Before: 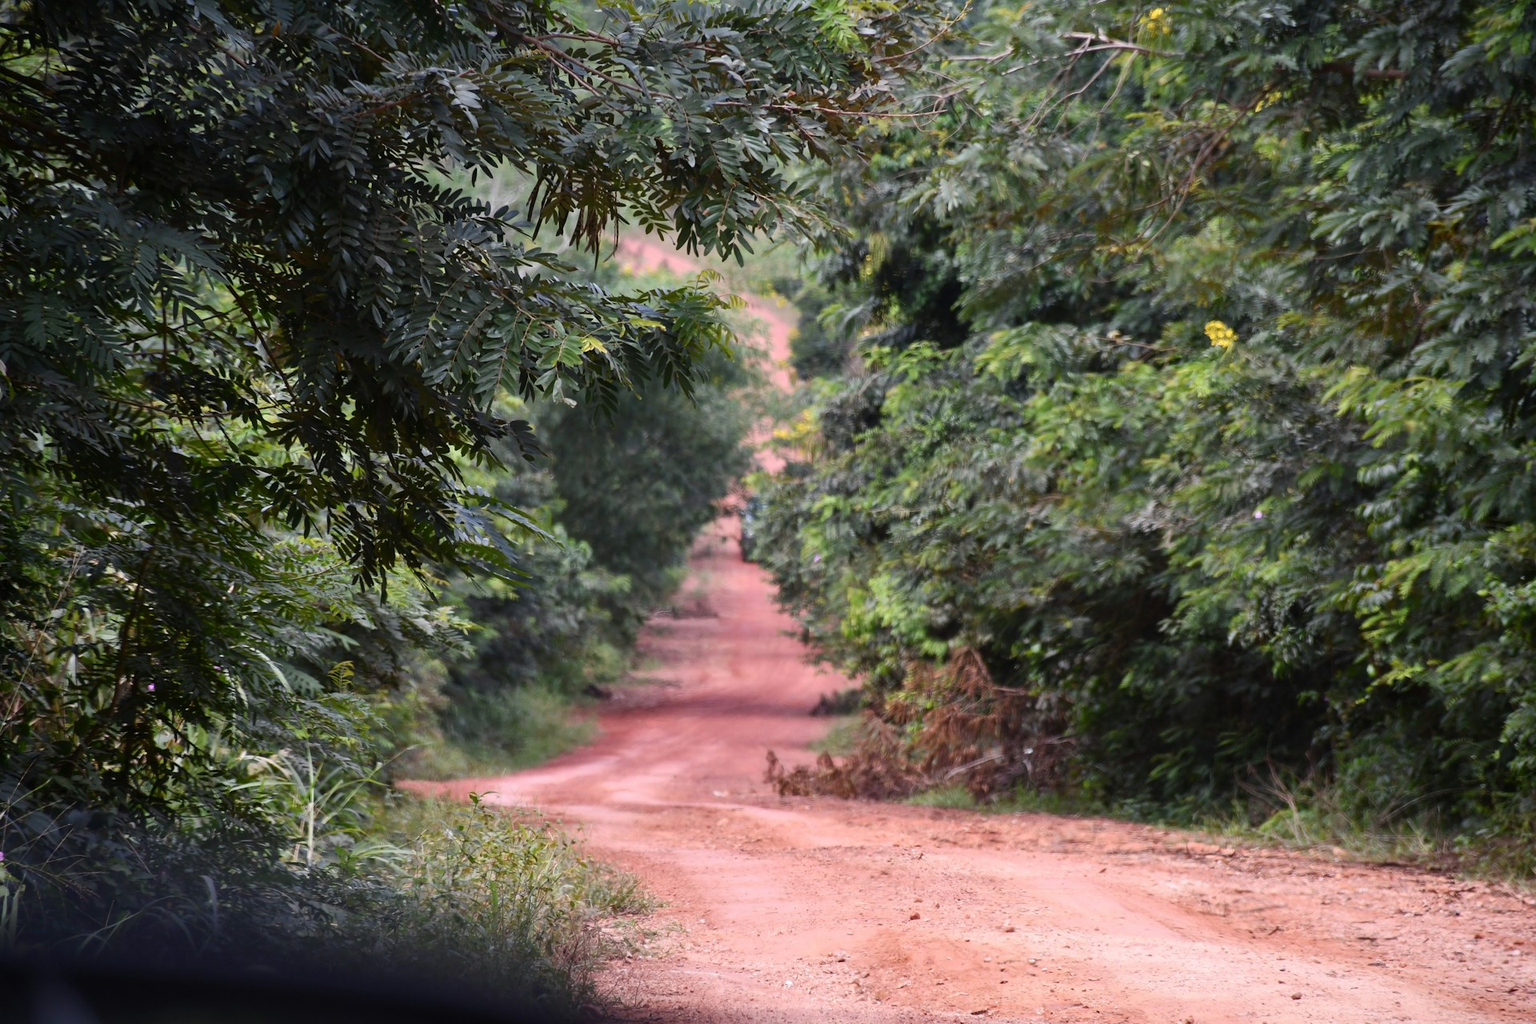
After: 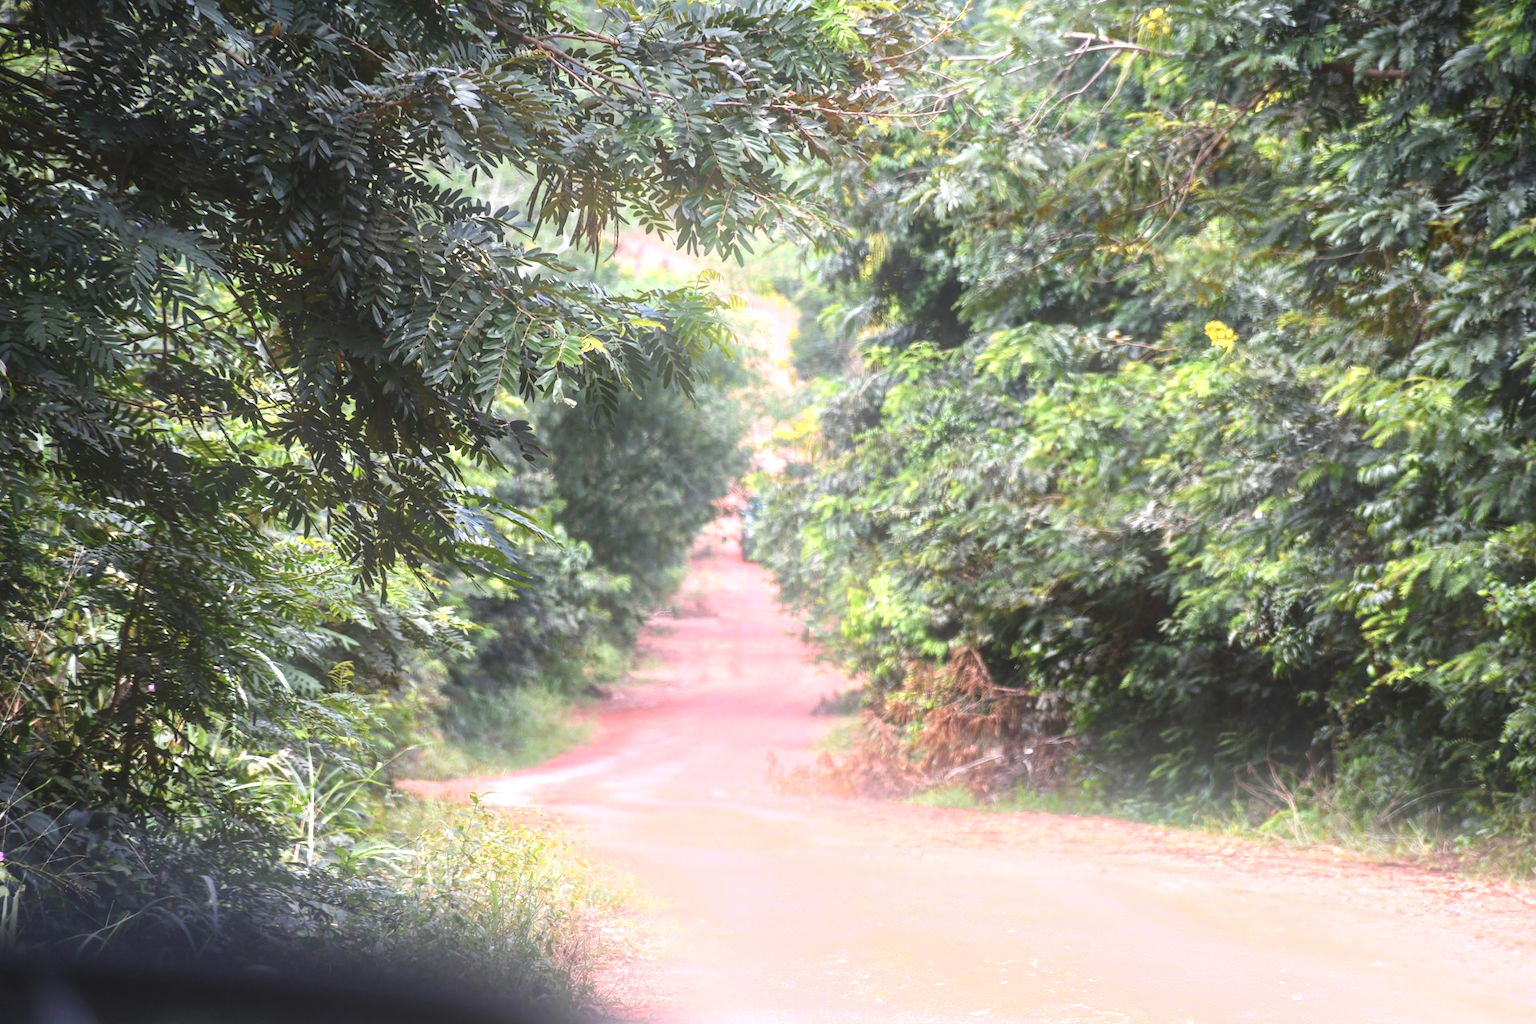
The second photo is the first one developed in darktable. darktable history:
bloom: on, module defaults
exposure: black level correction -0.005, exposure 1.002 EV, compensate highlight preservation false
local contrast: detail 130%
